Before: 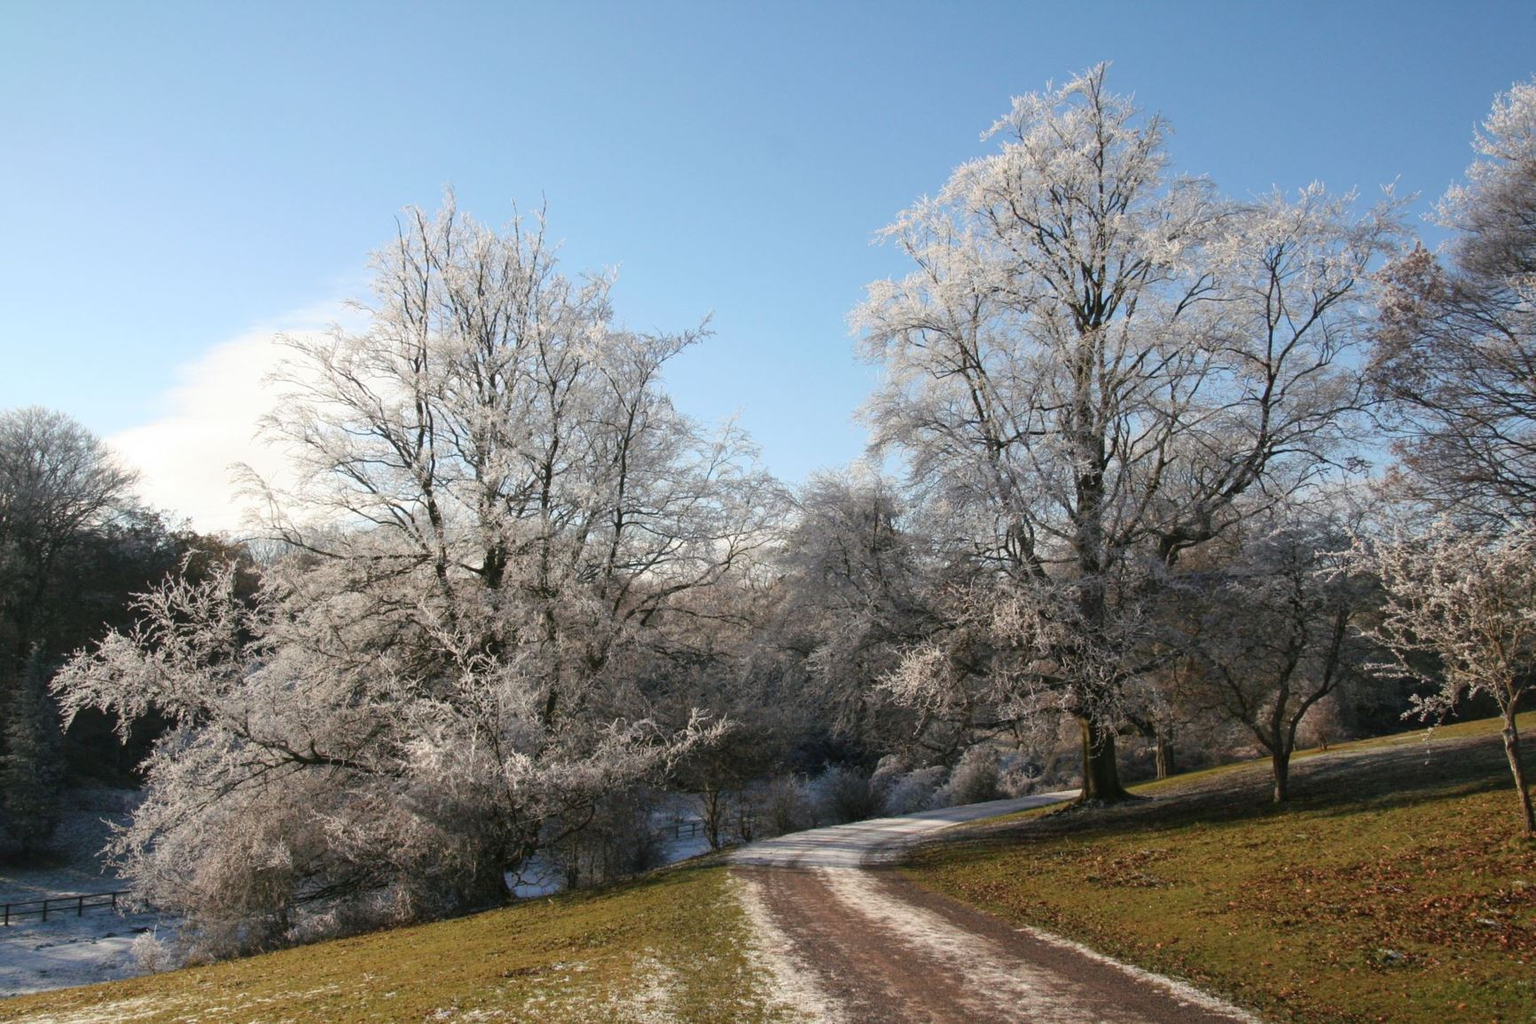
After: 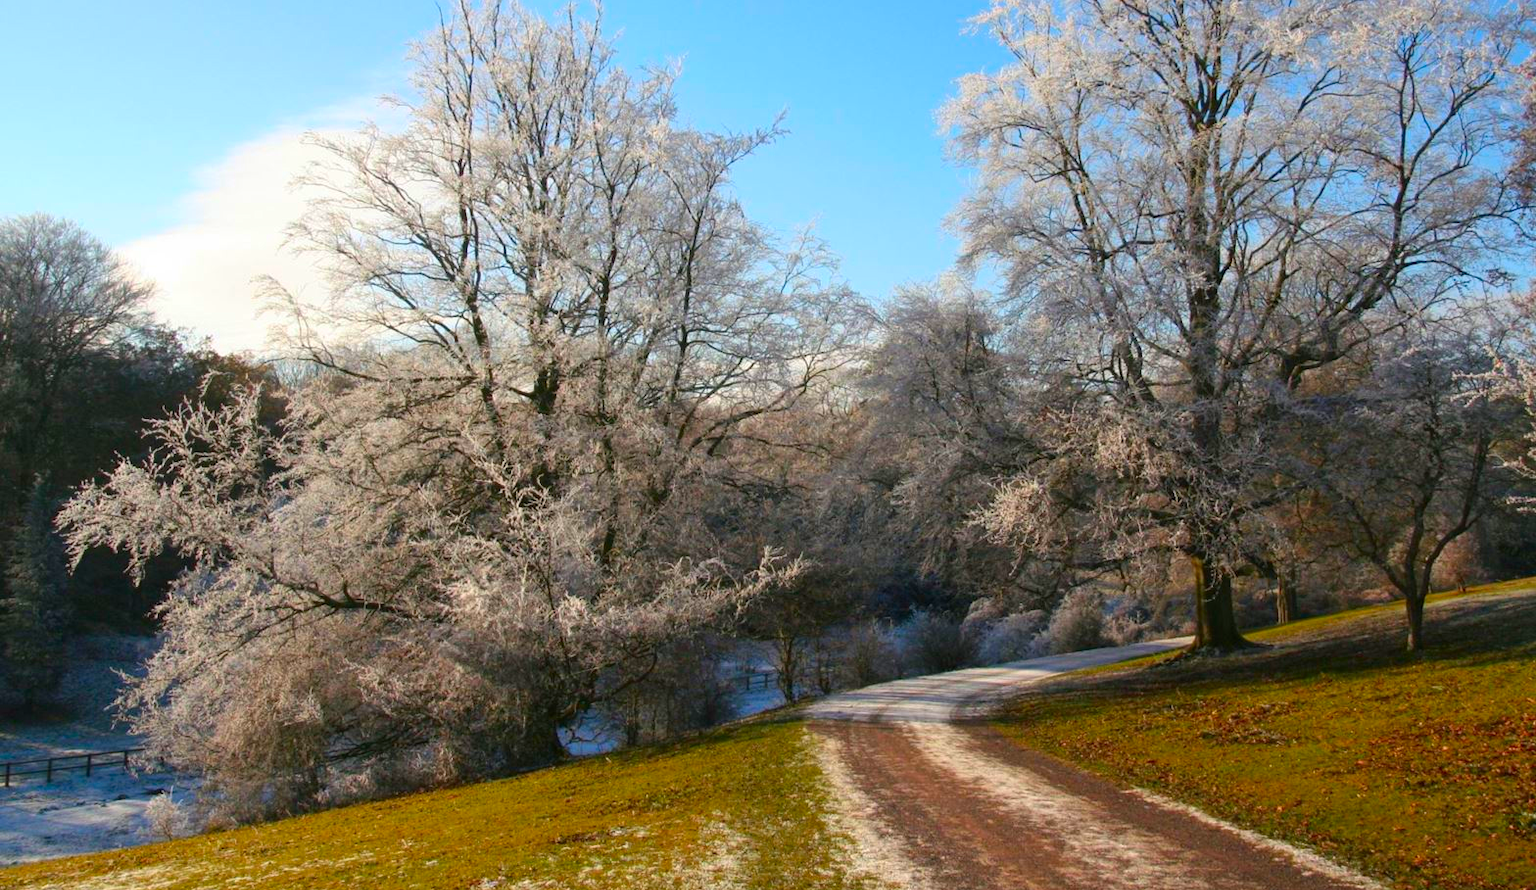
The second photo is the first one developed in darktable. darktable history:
color correction: saturation 1.8
crop: top 20.916%, right 9.437%, bottom 0.316%
